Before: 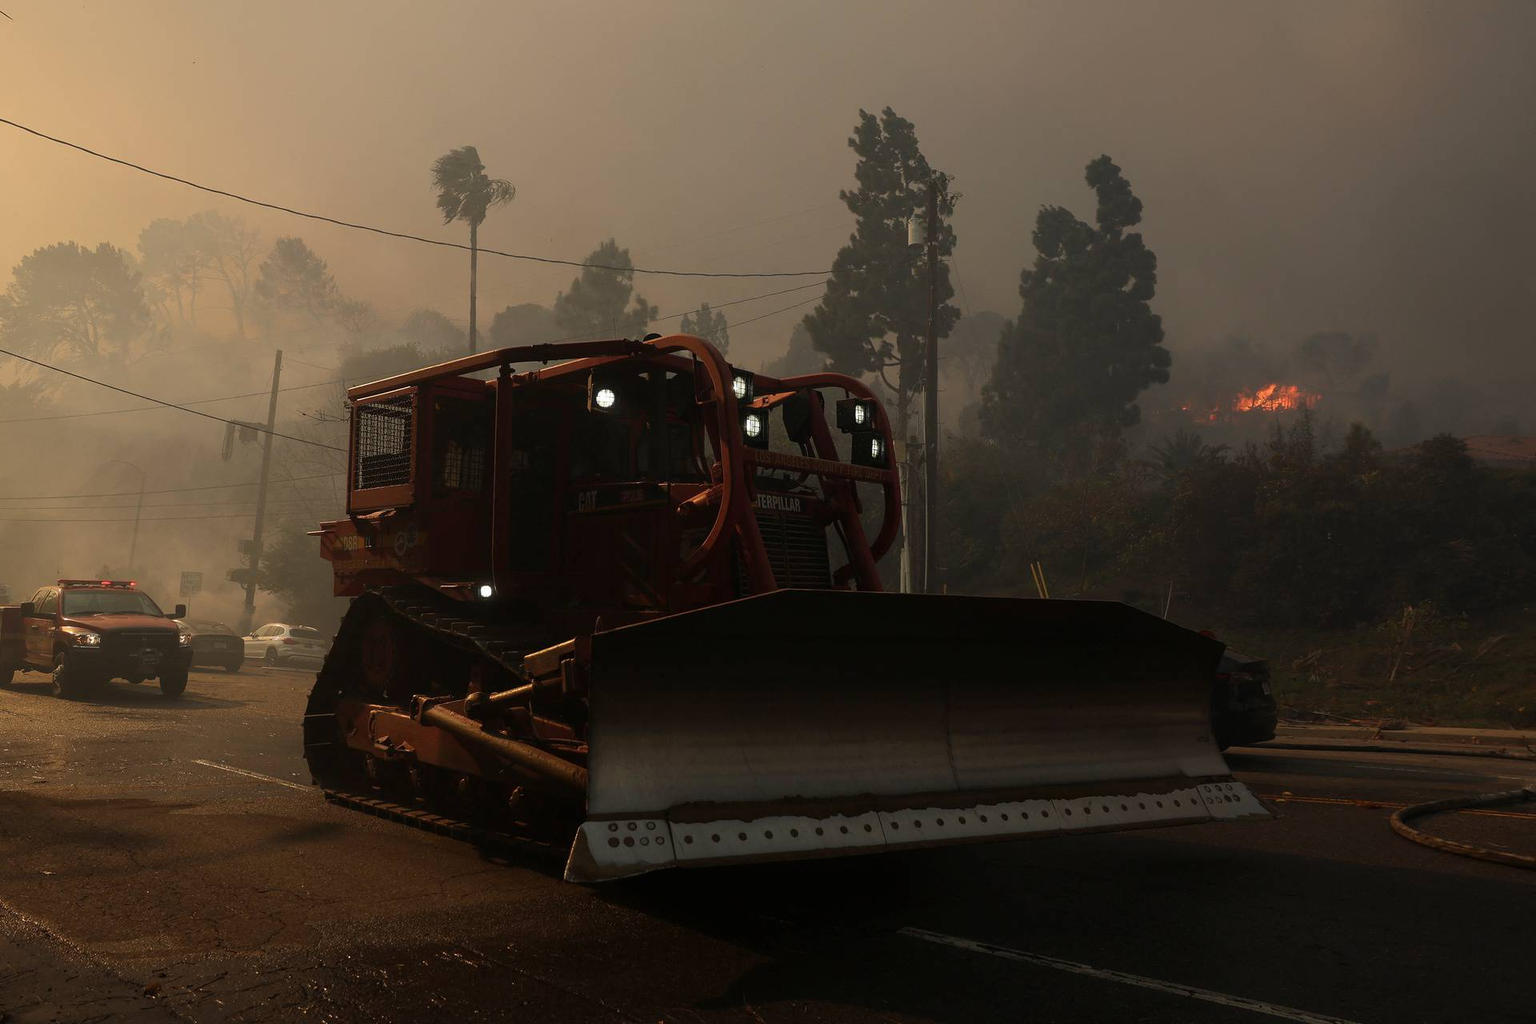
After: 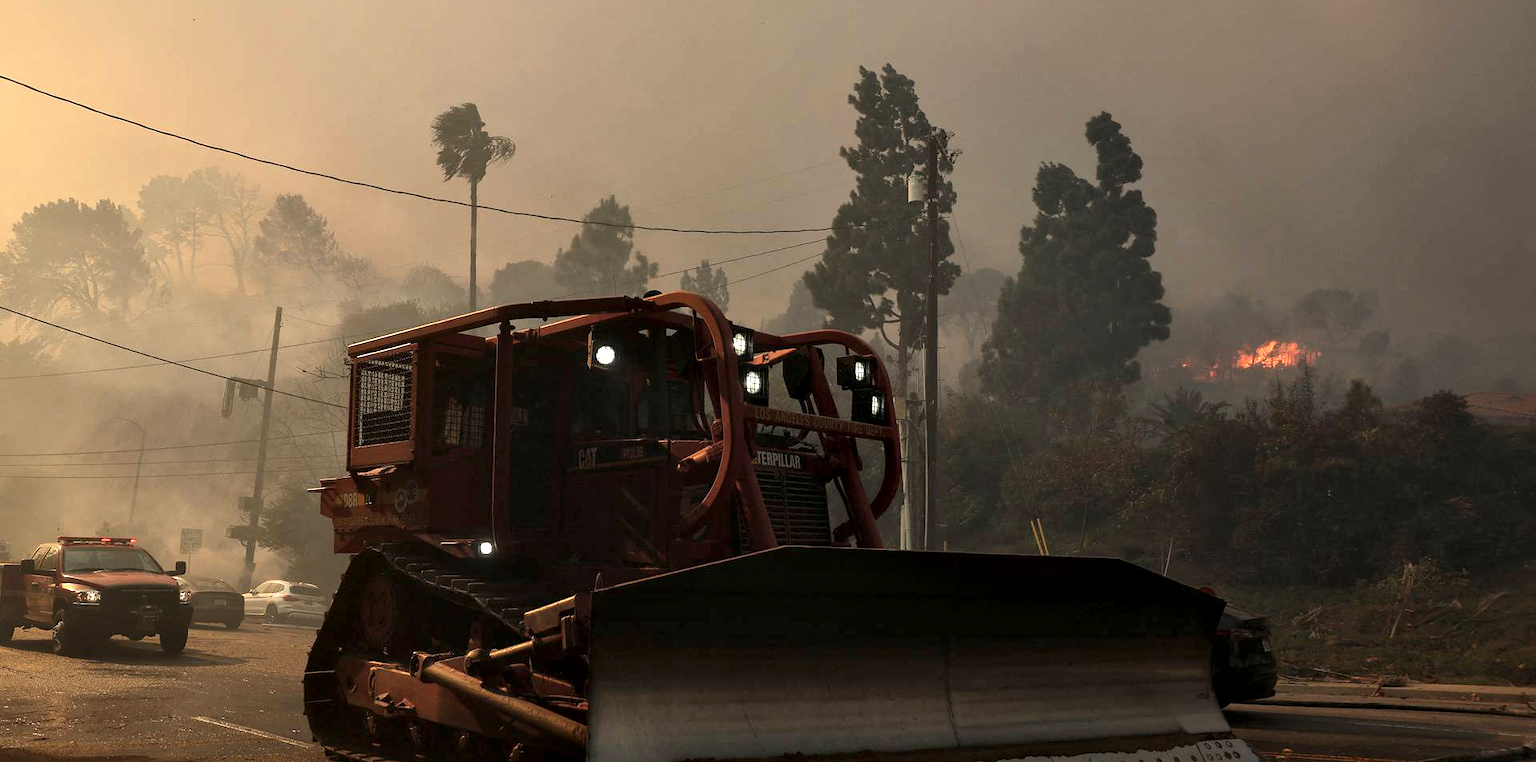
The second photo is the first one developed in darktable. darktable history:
crop: top 4.286%, bottom 21.2%
local contrast: mode bilateral grid, contrast 26, coarseness 60, detail 152%, midtone range 0.2
exposure: exposure 0.605 EV, compensate highlight preservation false
